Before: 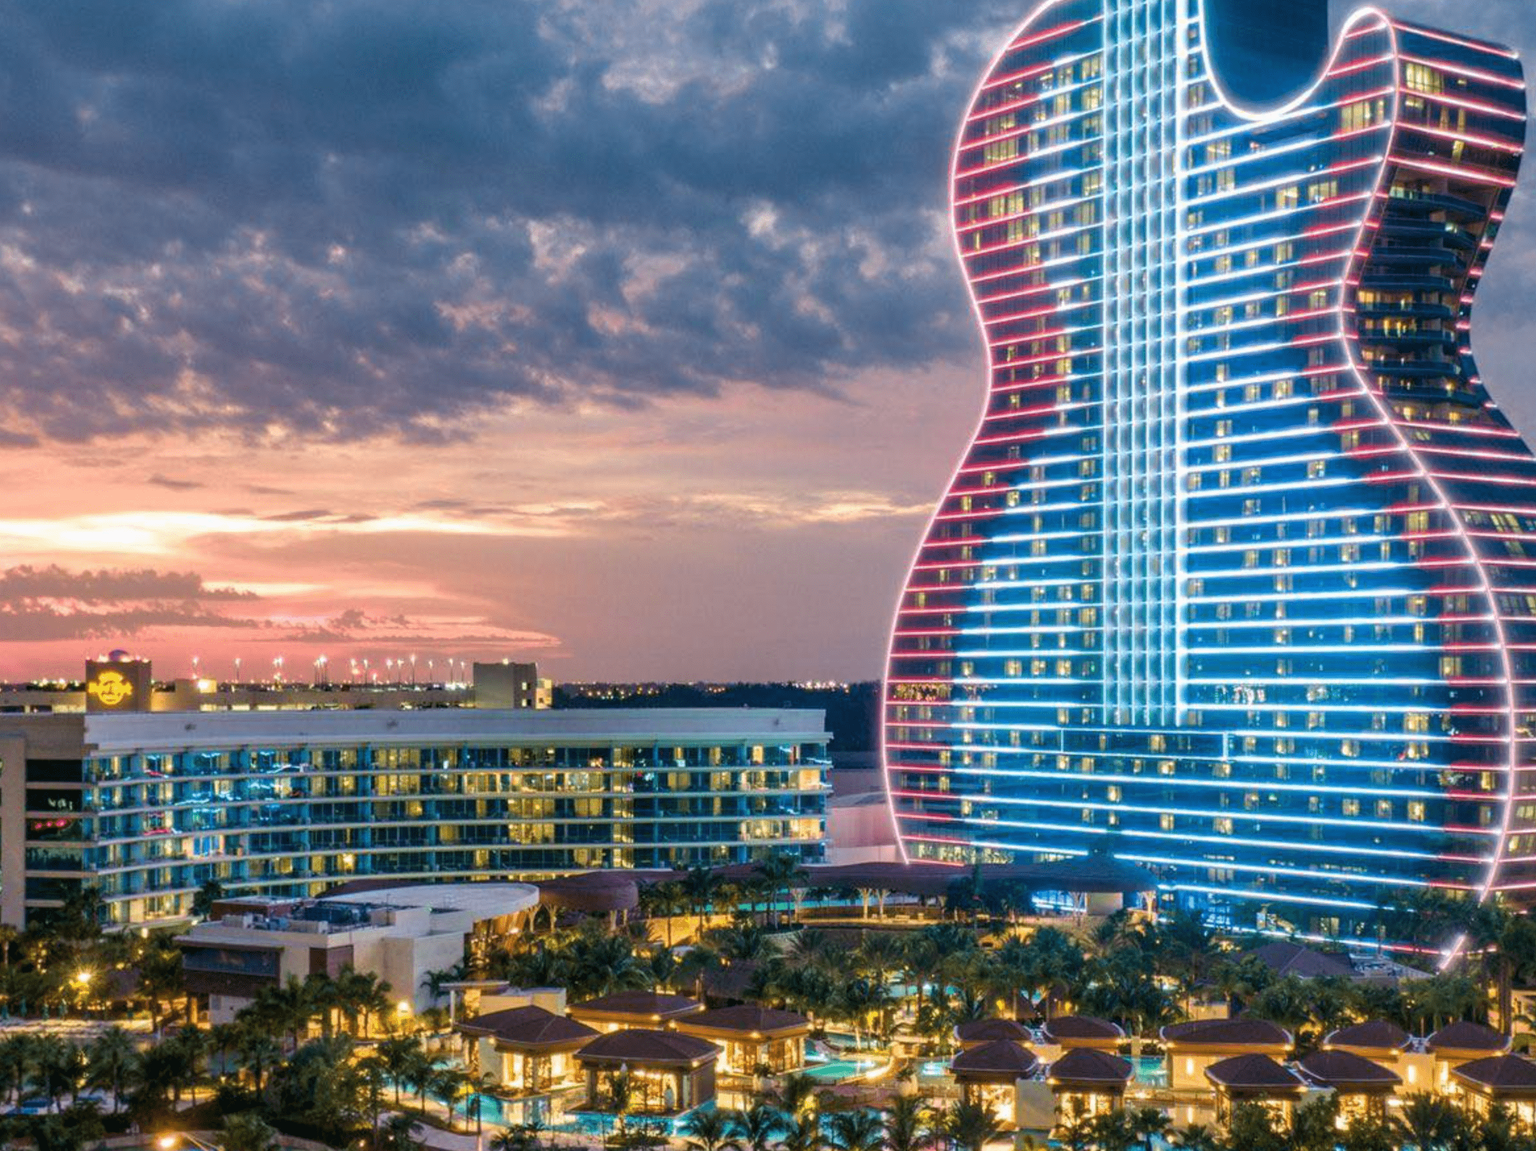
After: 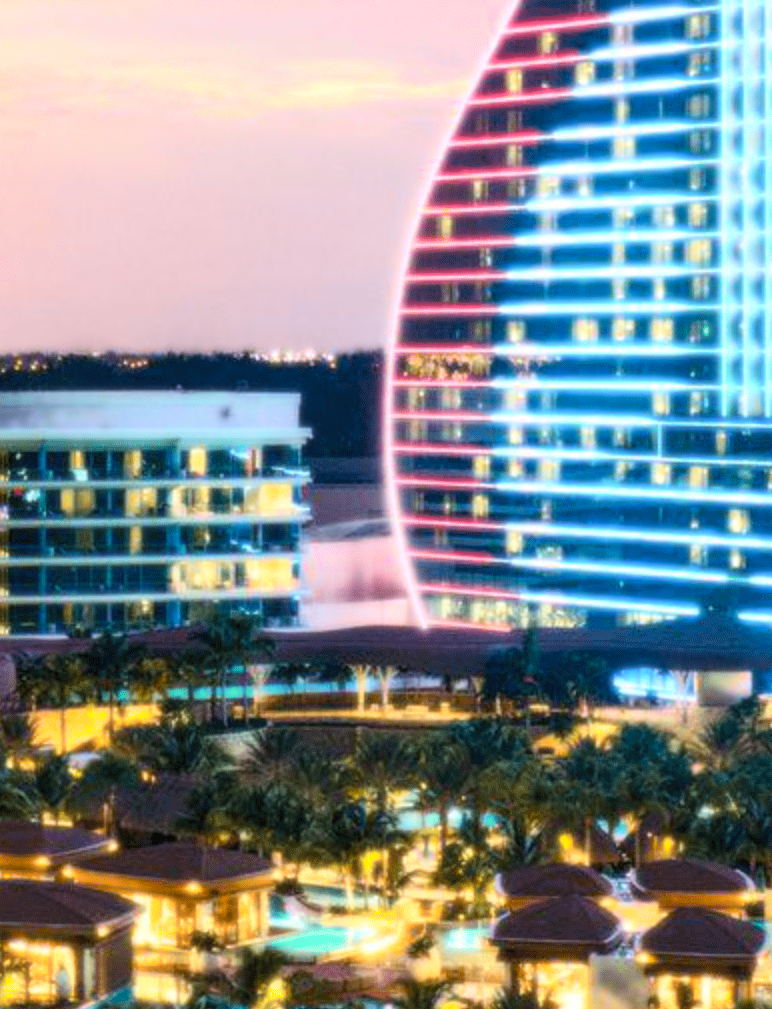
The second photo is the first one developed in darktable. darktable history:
color balance: lift [1, 1, 0.999, 1.001], gamma [1, 1.003, 1.005, 0.995], gain [1, 0.992, 0.988, 1.012], contrast 5%, output saturation 110%
crop: left 40.878%, top 39.176%, right 25.993%, bottom 3.081%
bloom: size 0%, threshold 54.82%, strength 8.31%
